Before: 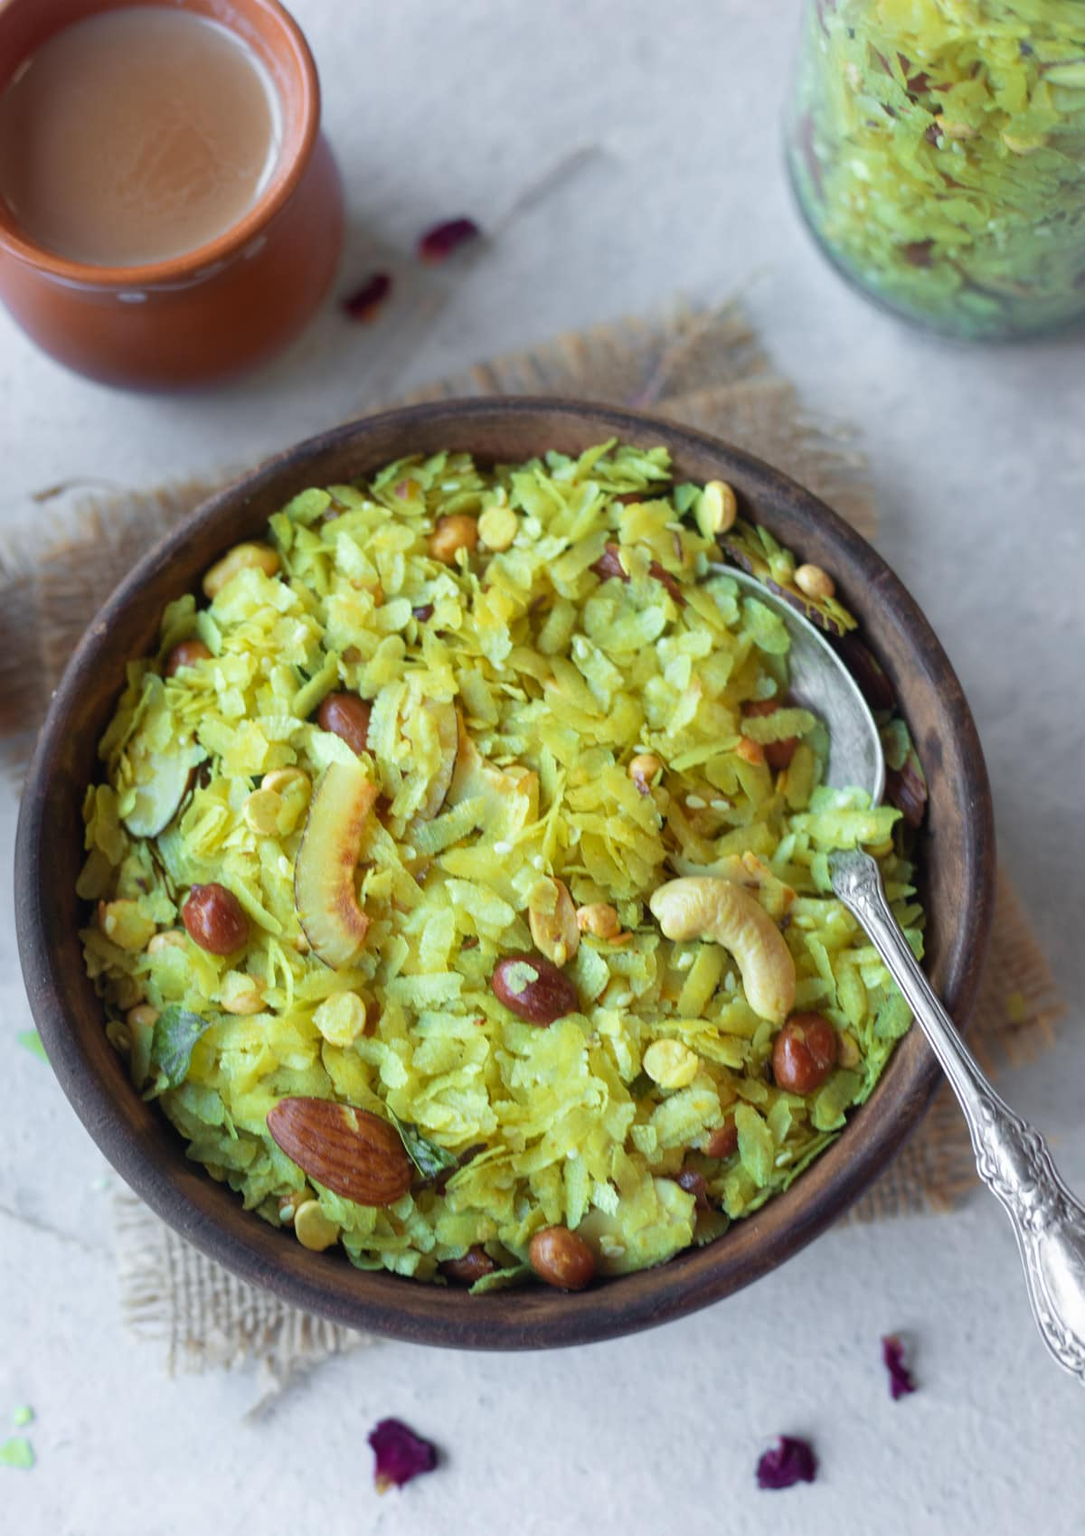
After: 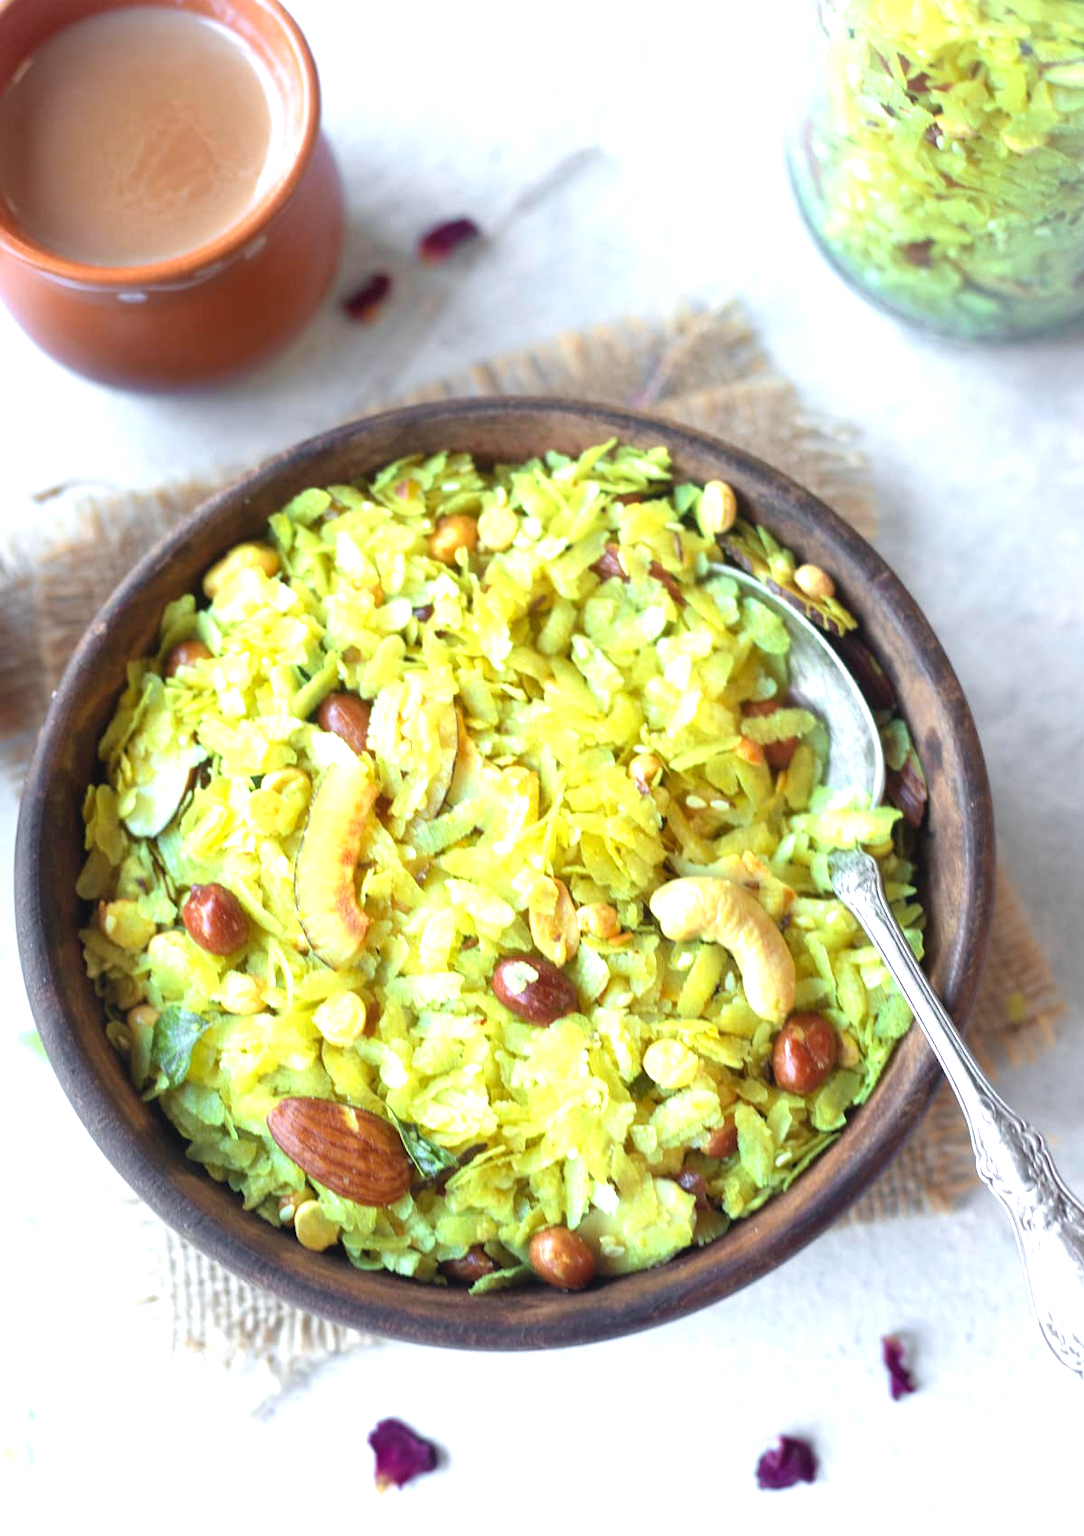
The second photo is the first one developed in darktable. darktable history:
exposure: exposure 1.094 EV, compensate exposure bias true, compensate highlight preservation false
